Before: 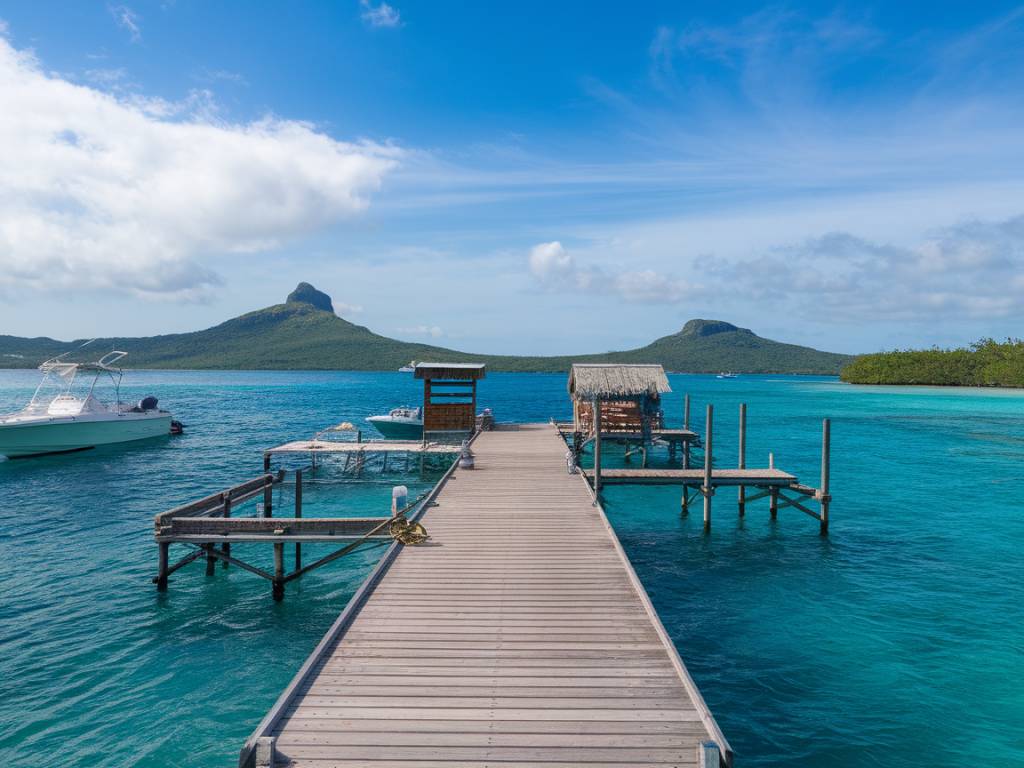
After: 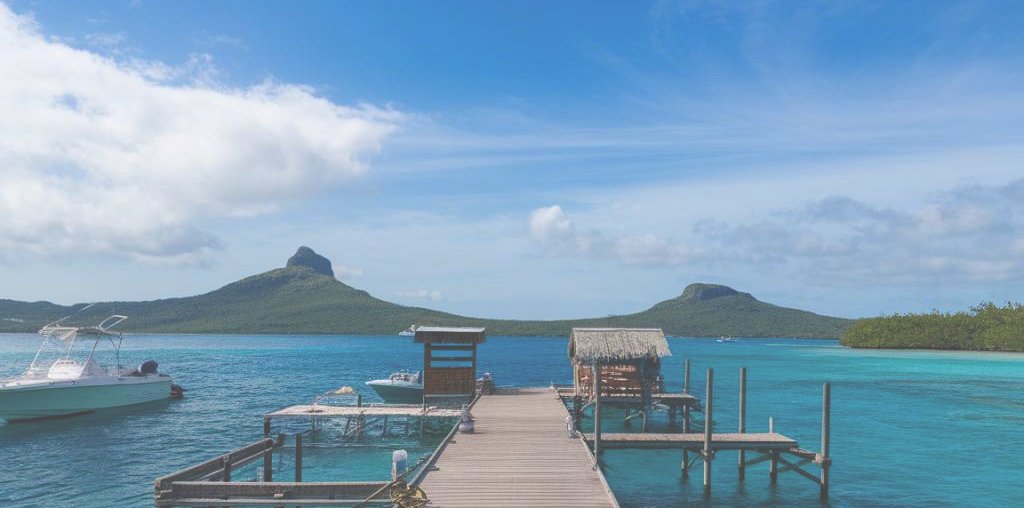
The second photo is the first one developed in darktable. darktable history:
crop and rotate: top 4.745%, bottom 29.086%
exposure: black level correction -0.062, exposure -0.05 EV, compensate highlight preservation false
